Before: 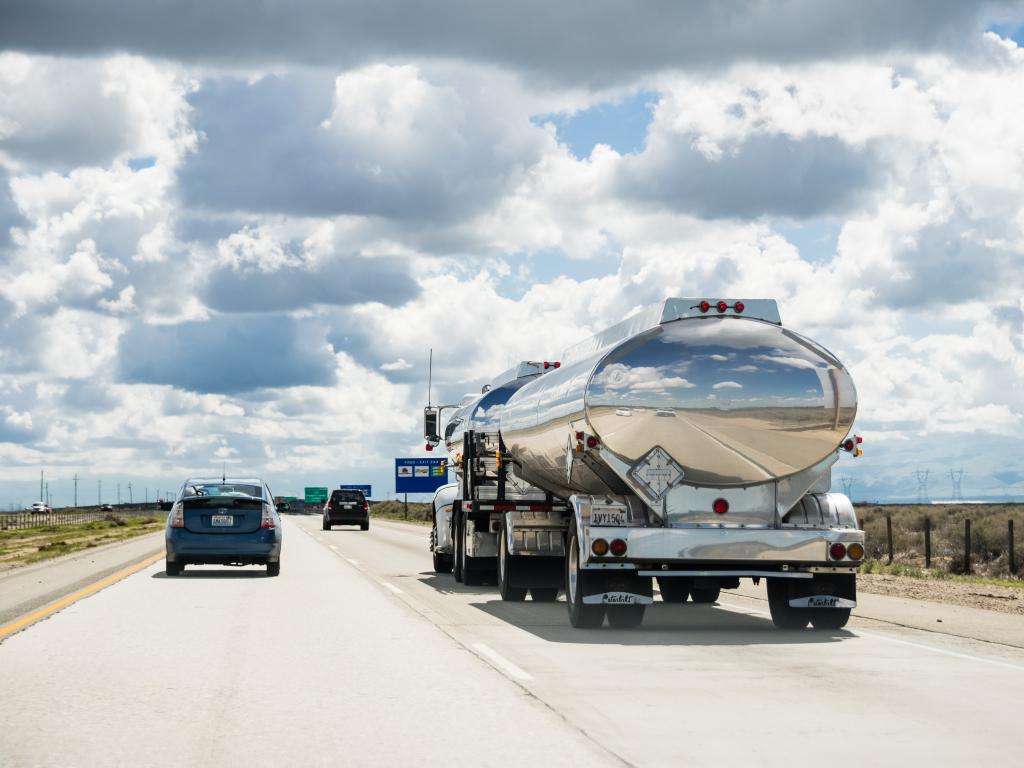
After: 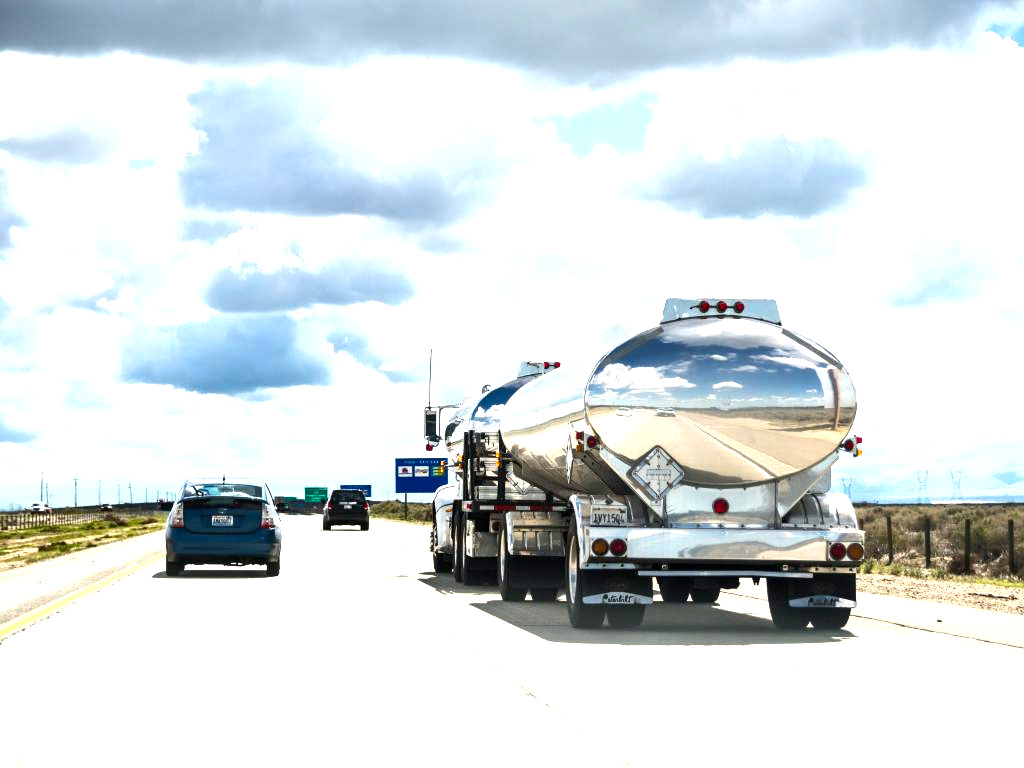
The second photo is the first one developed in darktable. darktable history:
shadows and highlights: radius 126.89, shadows 30.32, highlights -30.82, low approximation 0.01, soften with gaussian
exposure: black level correction 0.001, exposure 1.131 EV, compensate highlight preservation false
